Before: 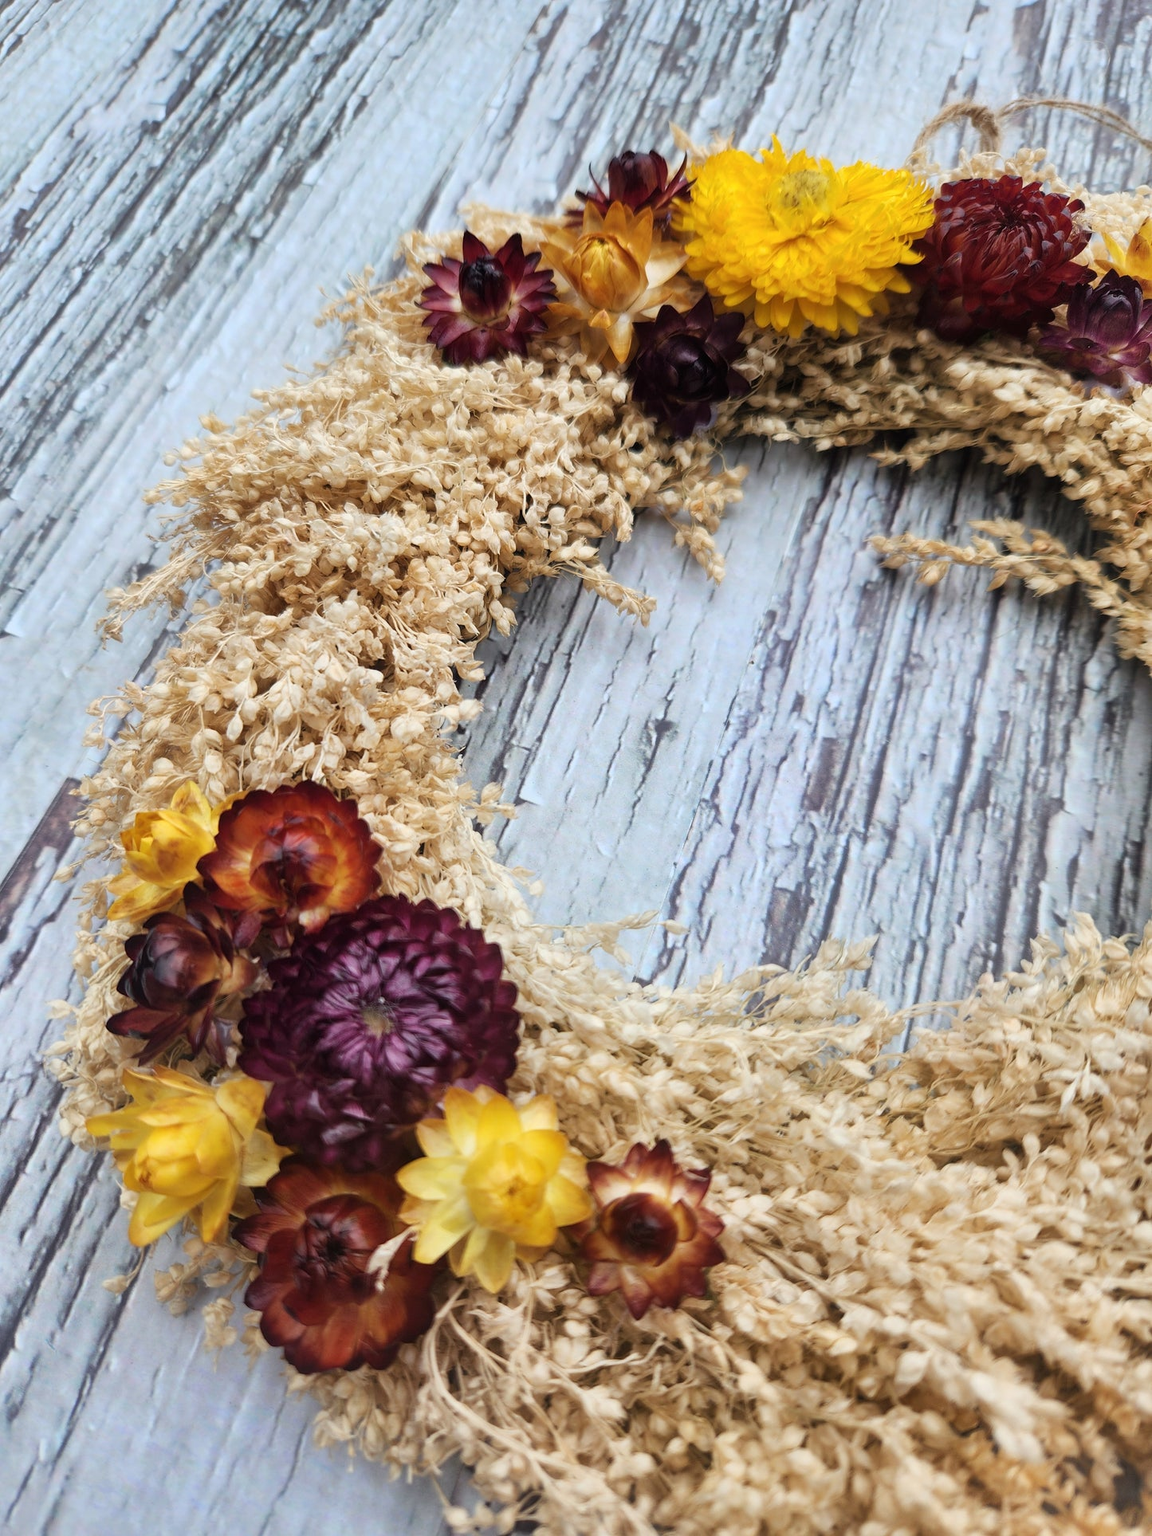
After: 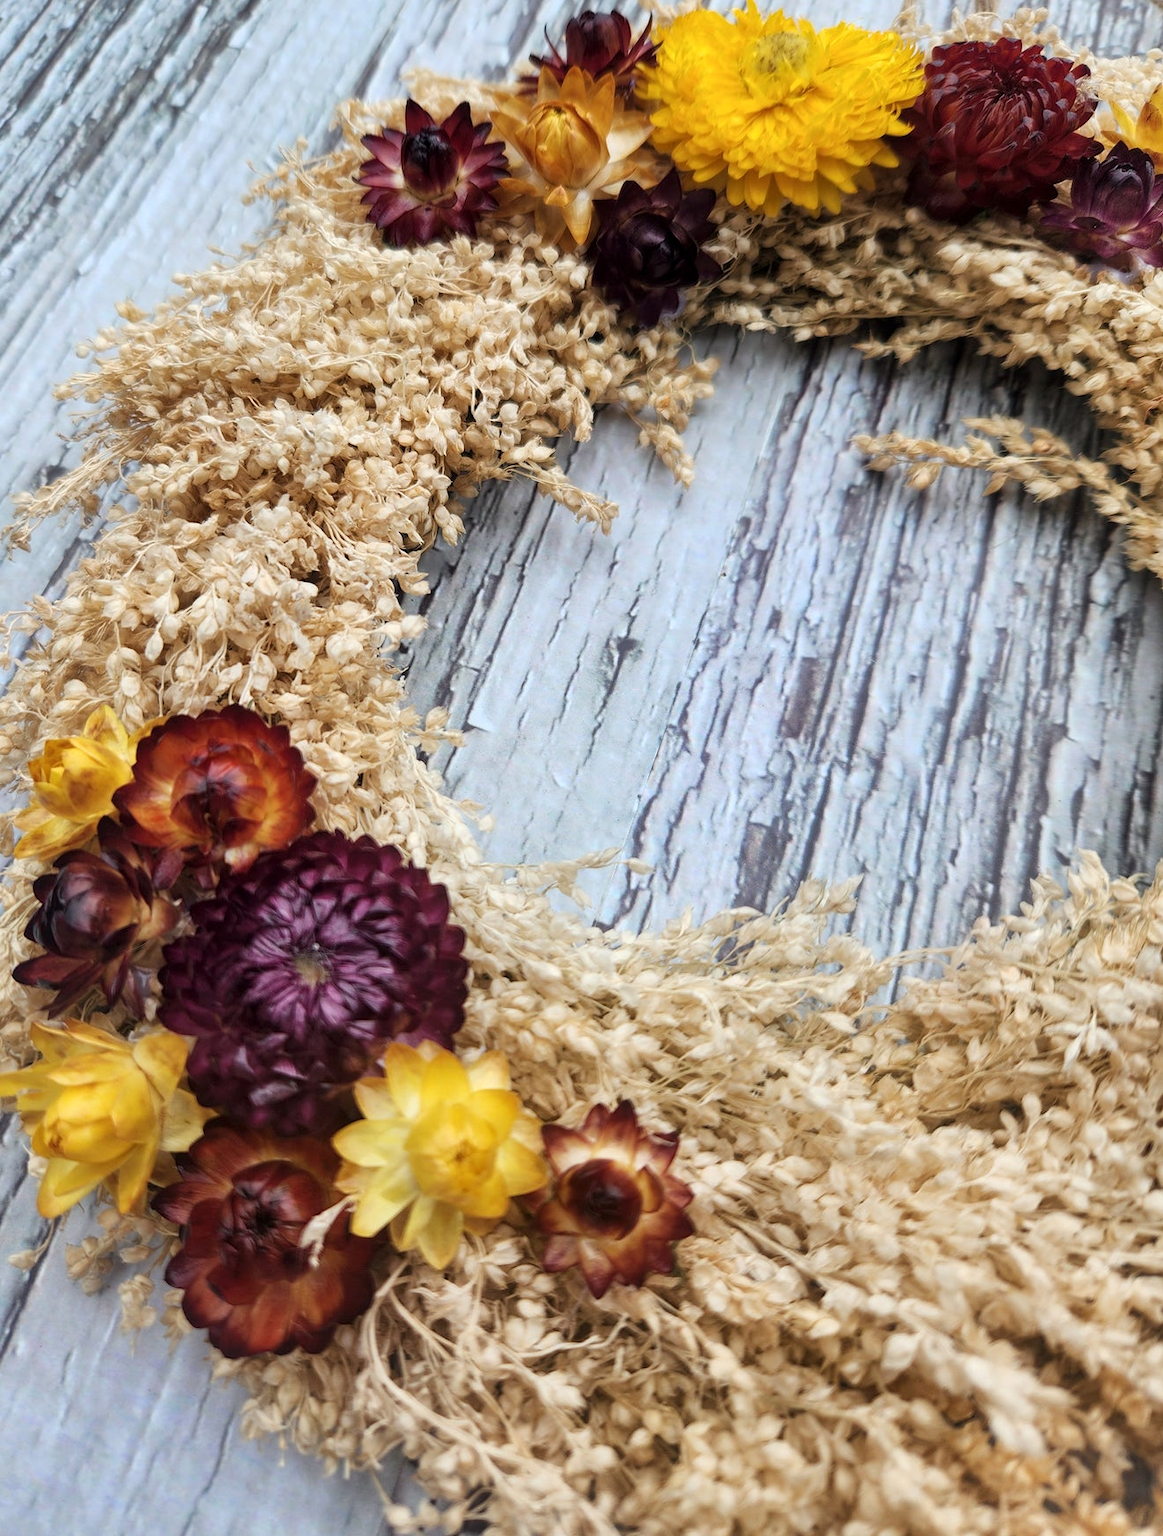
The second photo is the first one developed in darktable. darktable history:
crop and rotate: left 8.262%, top 9.226%
local contrast: highlights 100%, shadows 100%, detail 120%, midtone range 0.2
